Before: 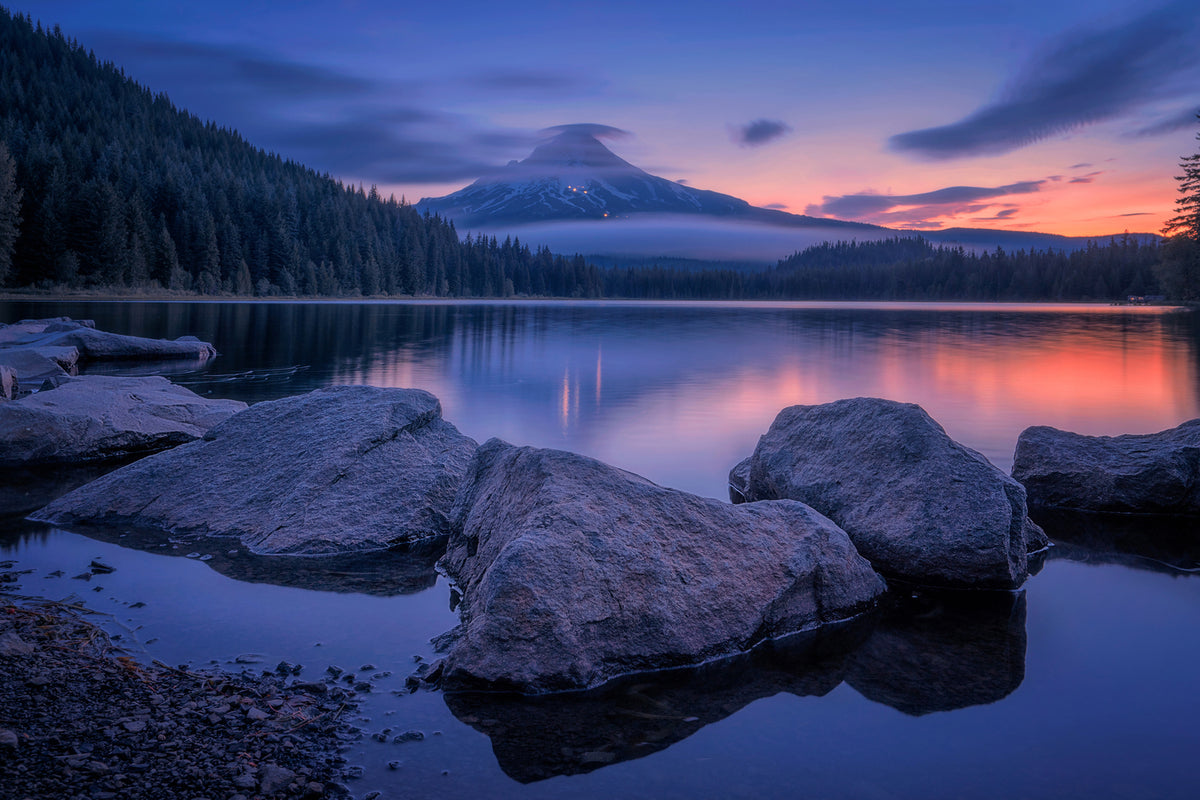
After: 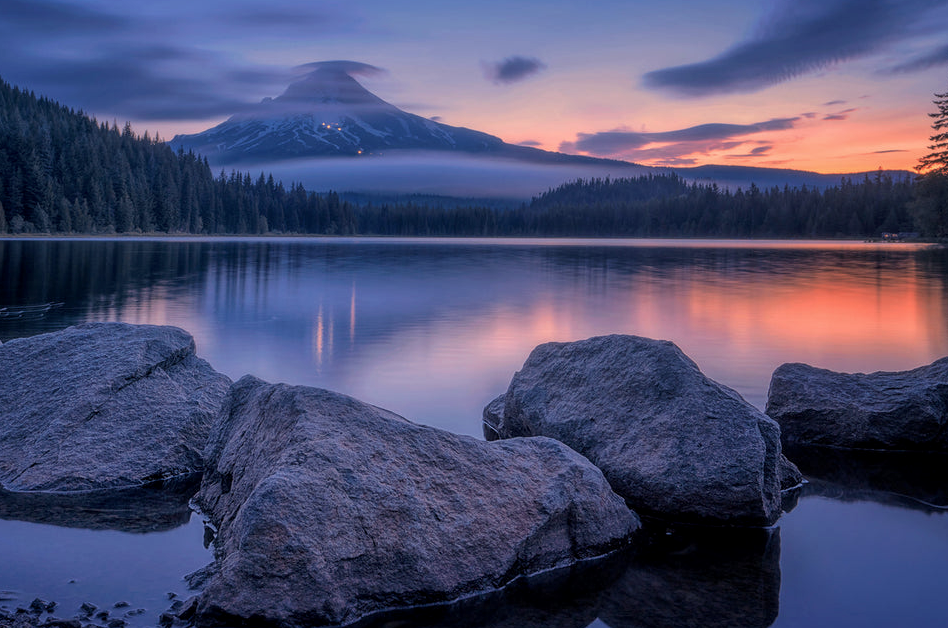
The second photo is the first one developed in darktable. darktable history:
crop and rotate: left 20.534%, top 7.945%, right 0.431%, bottom 13.528%
local contrast: highlights 106%, shadows 97%, detail 120%, midtone range 0.2
color correction: highlights a* -4.57, highlights b* 5.05, saturation 0.936
